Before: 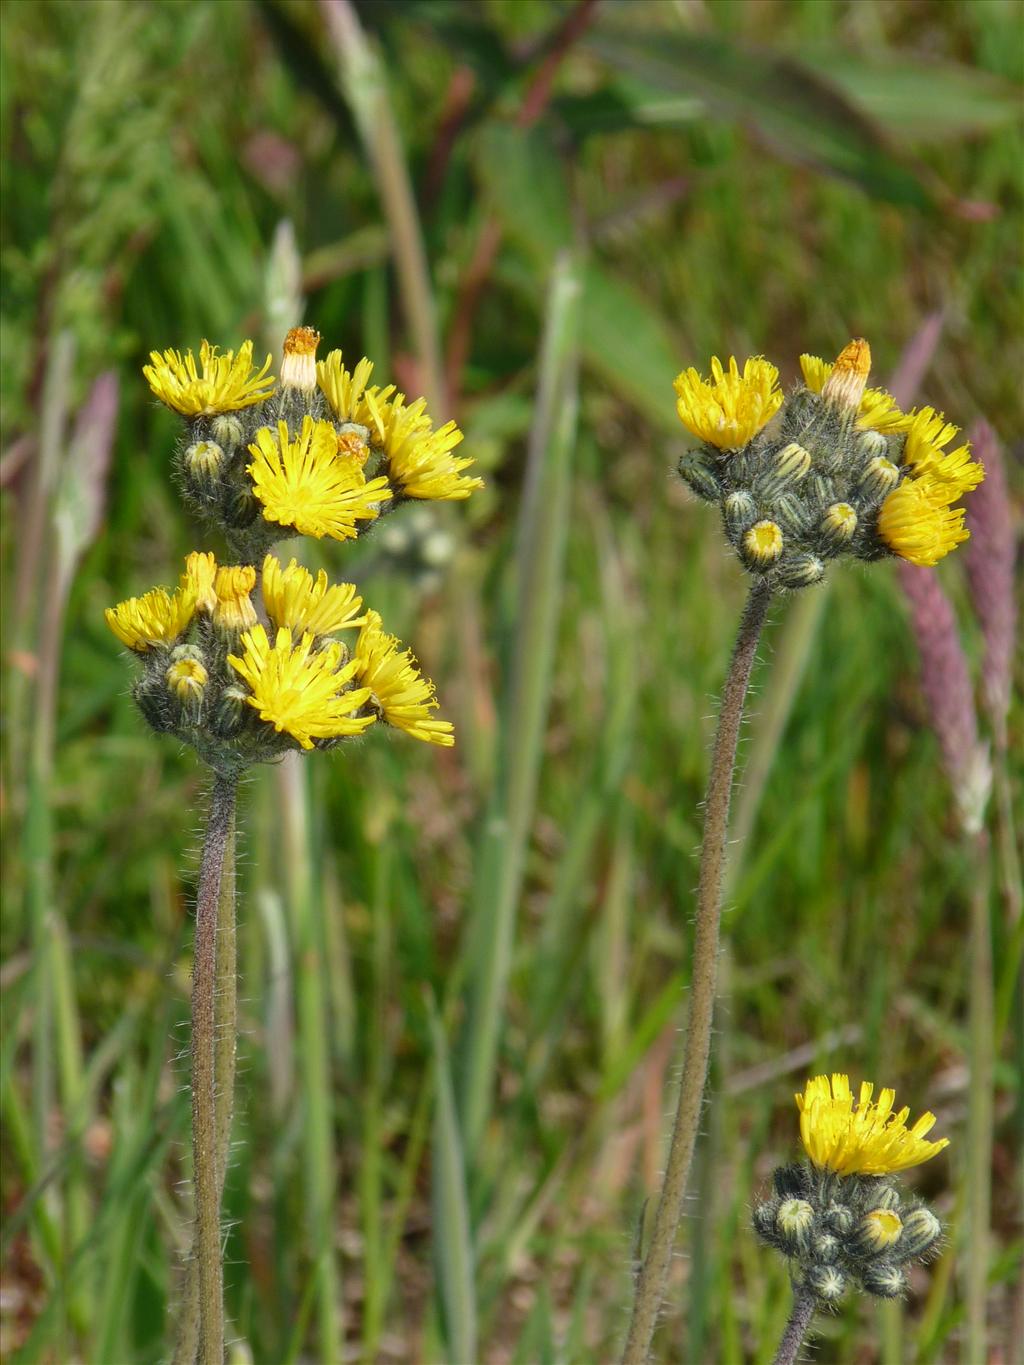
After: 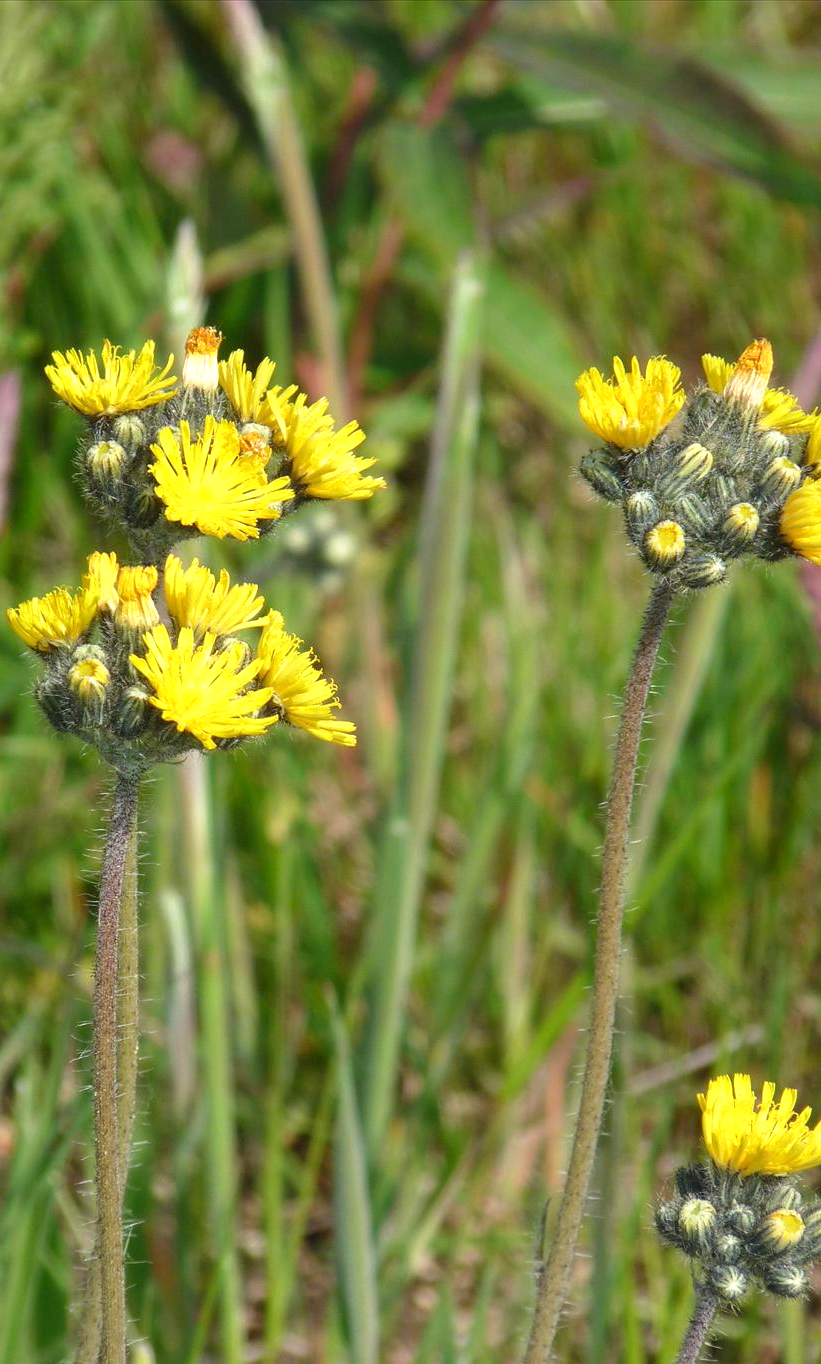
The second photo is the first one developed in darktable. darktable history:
crop and rotate: left 9.597%, right 10.195%
exposure: exposure 0.485 EV, compensate highlight preservation false
